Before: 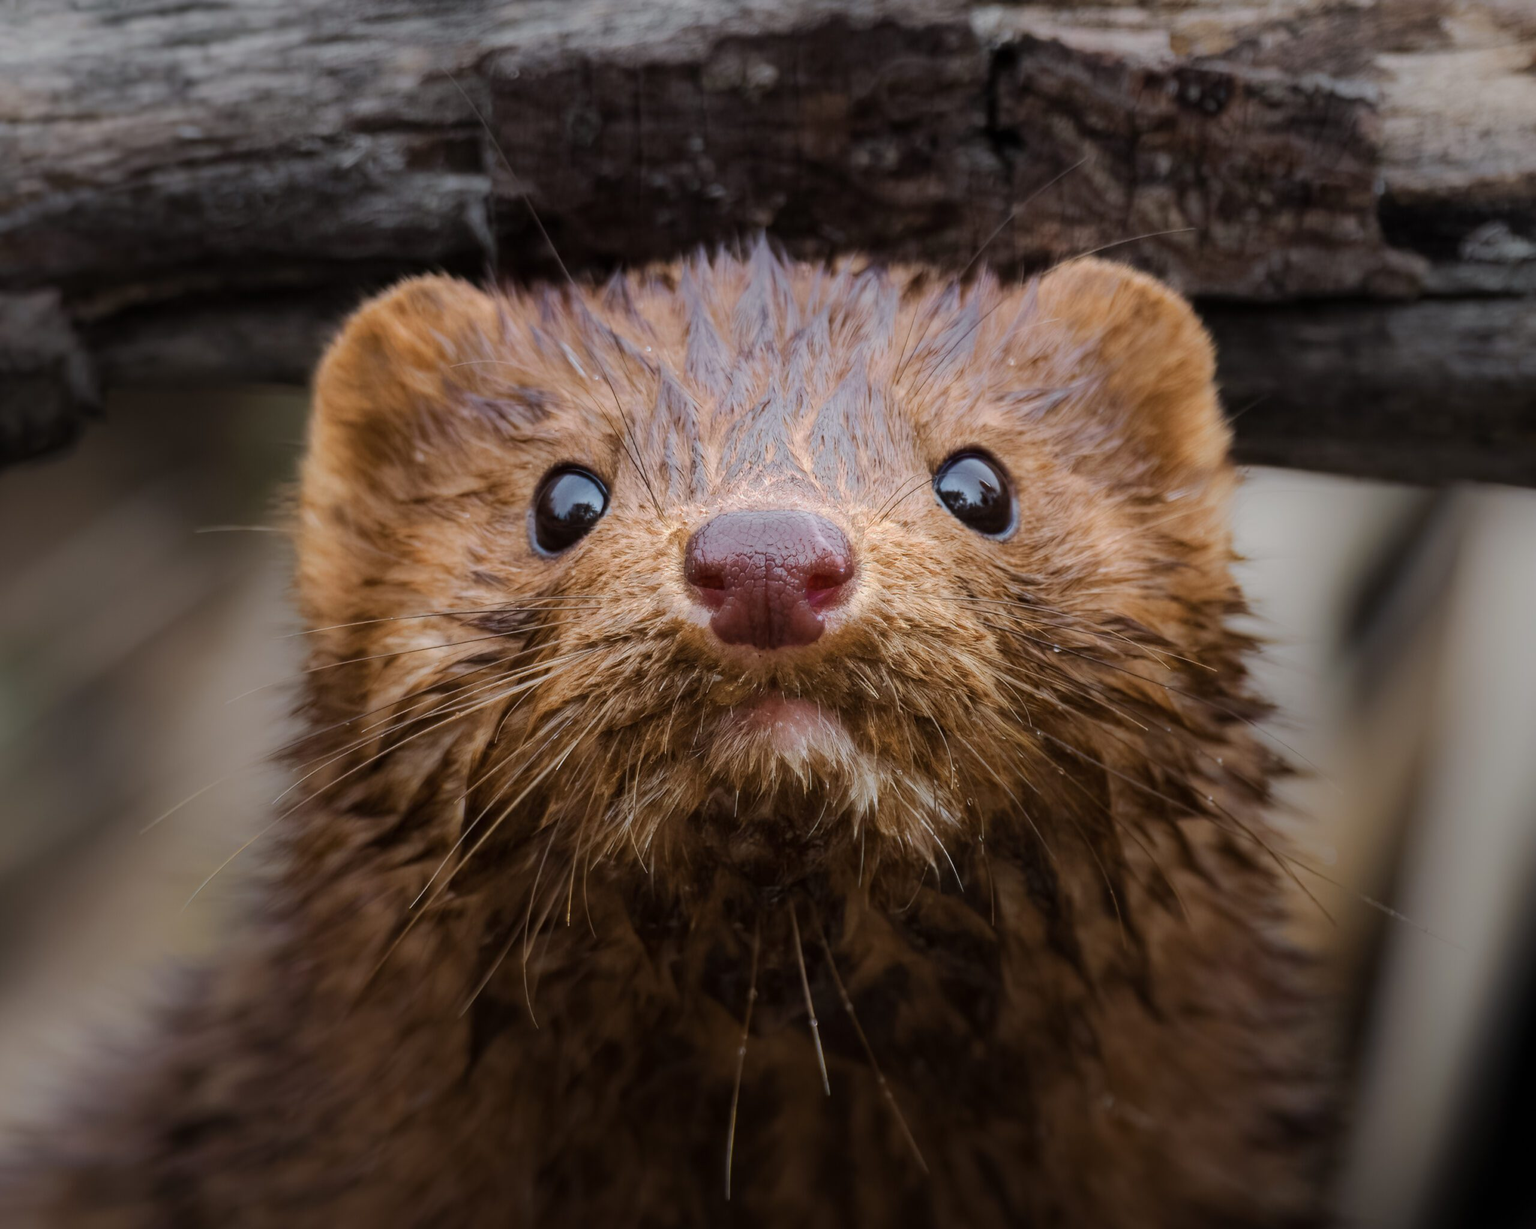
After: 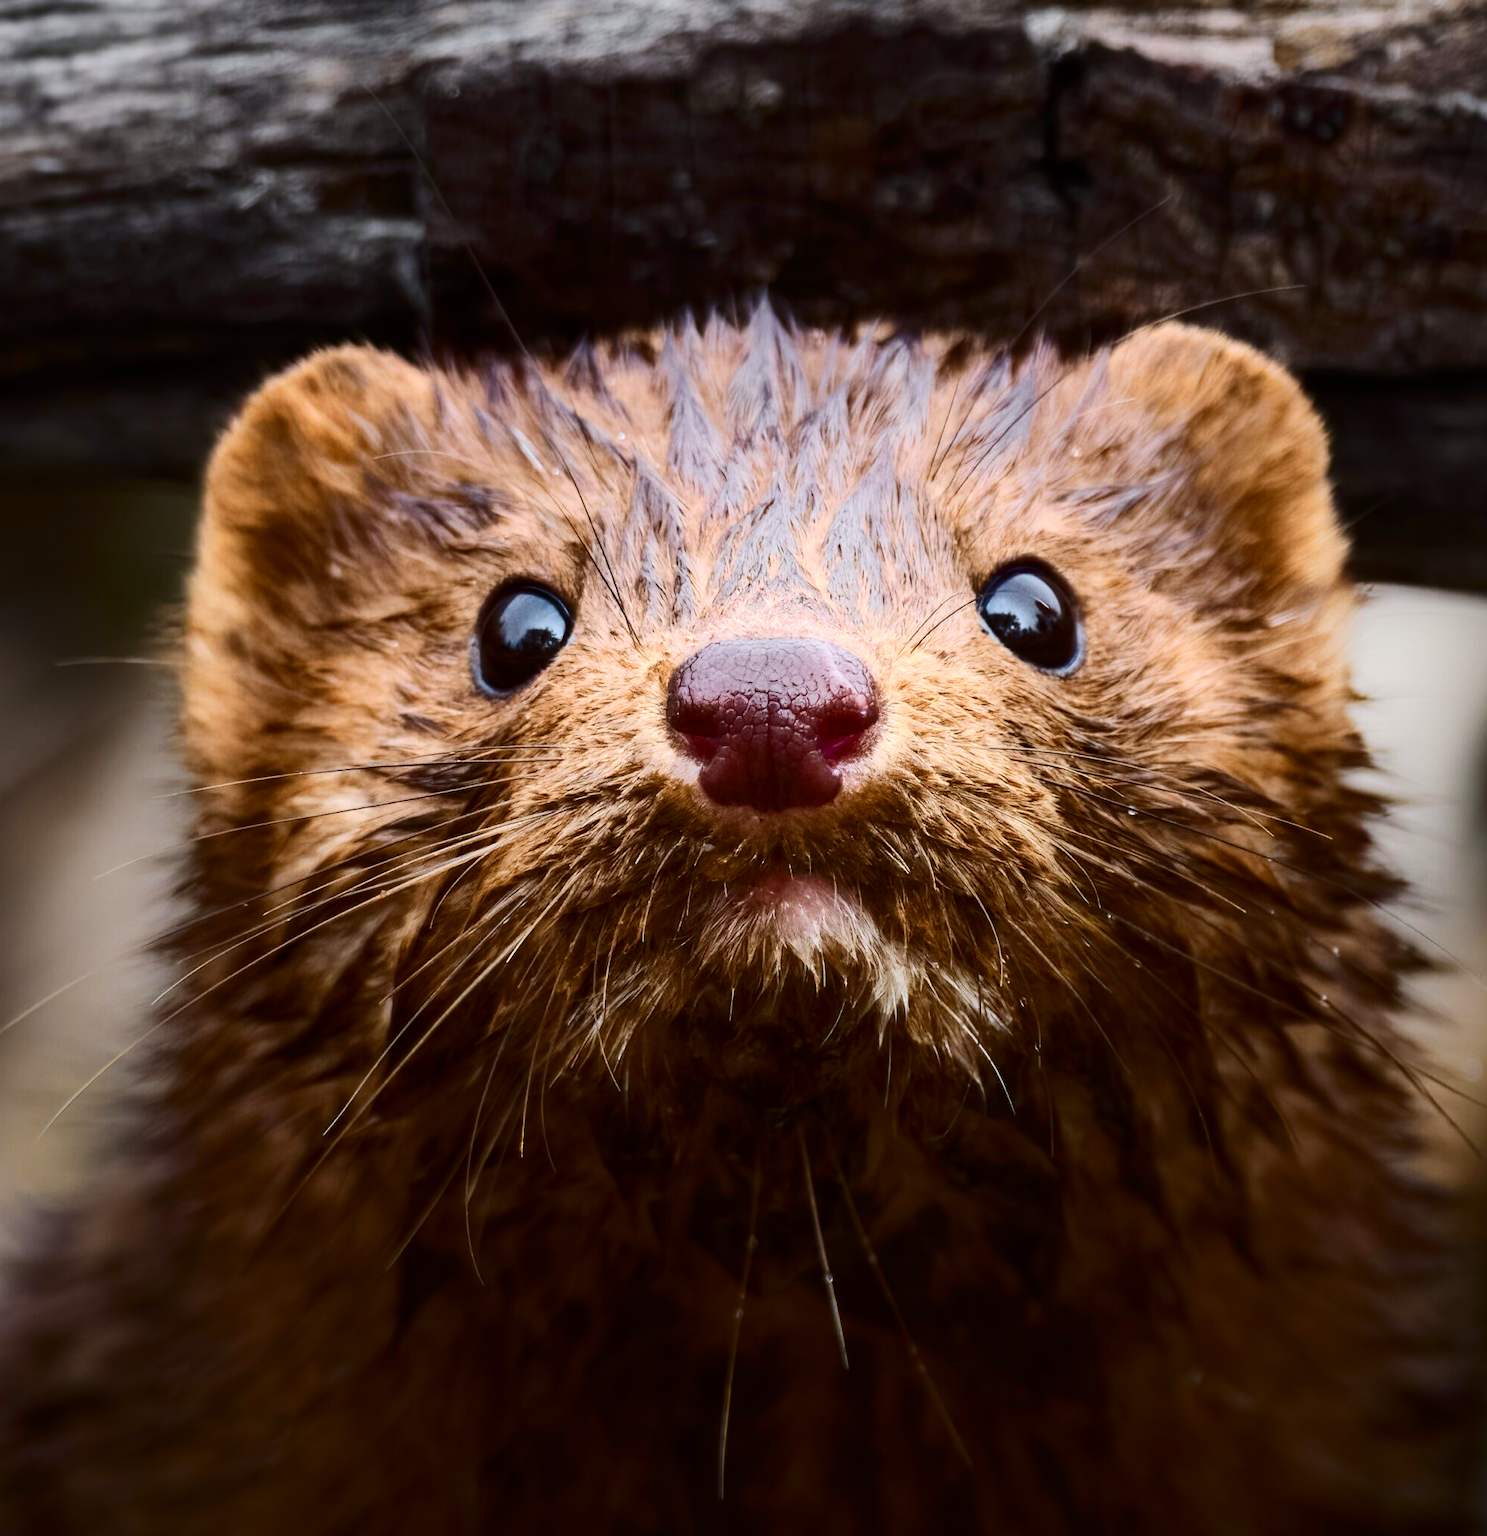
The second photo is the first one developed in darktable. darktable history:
contrast brightness saturation: contrast 0.408, brightness 0.052, saturation 0.259
crop: left 9.878%, right 12.652%
